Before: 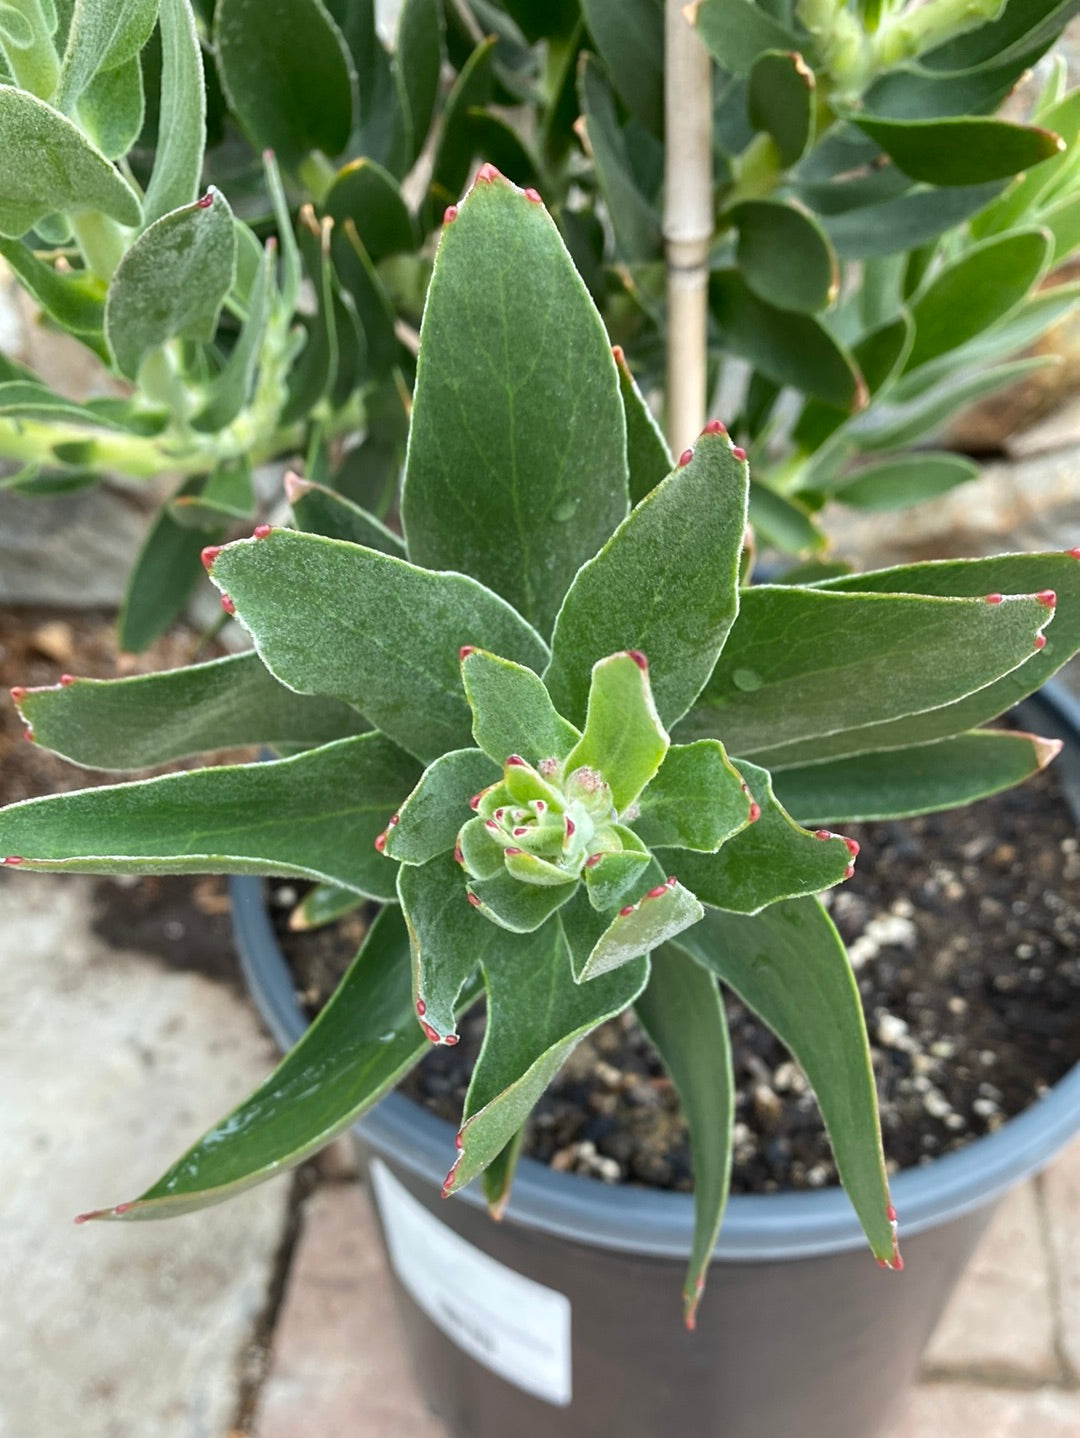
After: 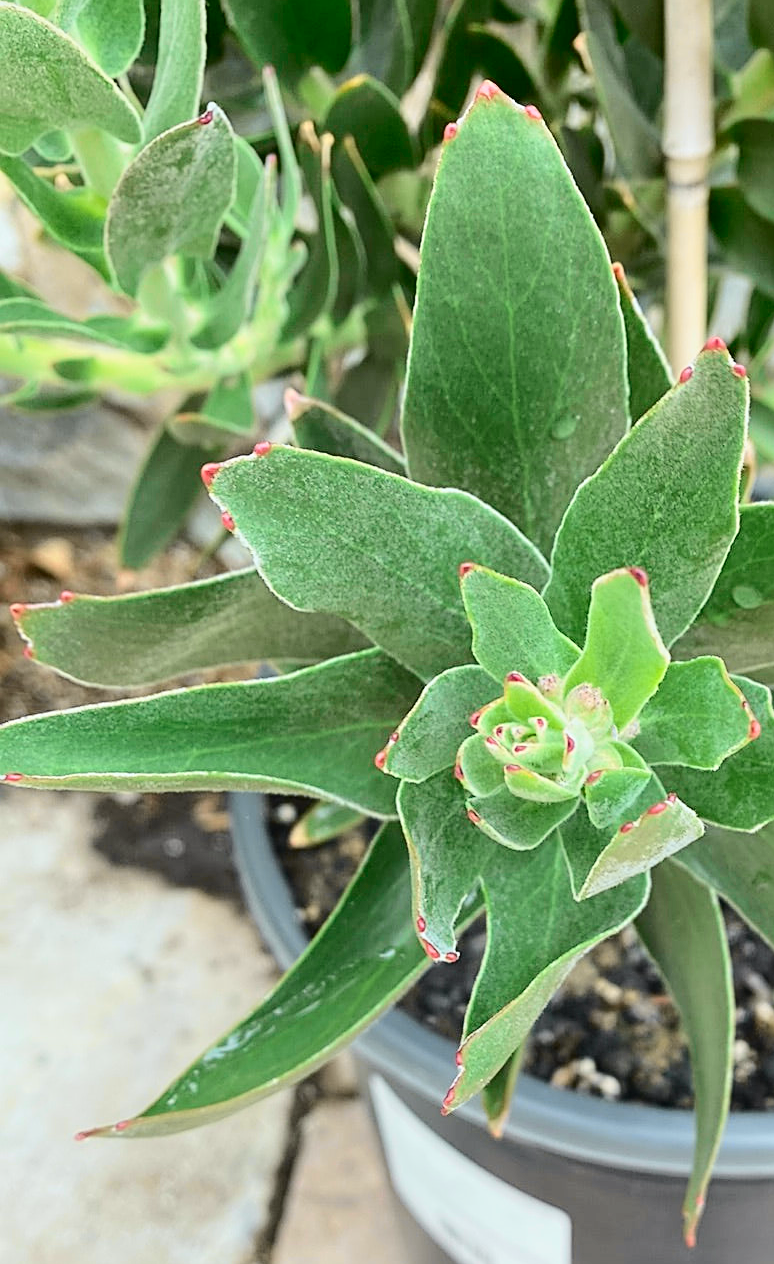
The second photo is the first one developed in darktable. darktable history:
crop: top 5.803%, right 27.864%, bottom 5.804%
sharpen: on, module defaults
tone curve: curves: ch0 [(0, 0.026) (0.104, 0.1) (0.233, 0.262) (0.398, 0.507) (0.498, 0.621) (0.65, 0.757) (0.835, 0.883) (1, 0.961)]; ch1 [(0, 0) (0.346, 0.307) (0.408, 0.369) (0.453, 0.457) (0.482, 0.476) (0.502, 0.498) (0.521, 0.507) (0.553, 0.554) (0.638, 0.646) (0.693, 0.727) (1, 1)]; ch2 [(0, 0) (0.366, 0.337) (0.434, 0.46) (0.485, 0.494) (0.5, 0.494) (0.511, 0.508) (0.537, 0.55) (0.579, 0.599) (0.663, 0.67) (1, 1)], color space Lab, independent channels, preserve colors none
